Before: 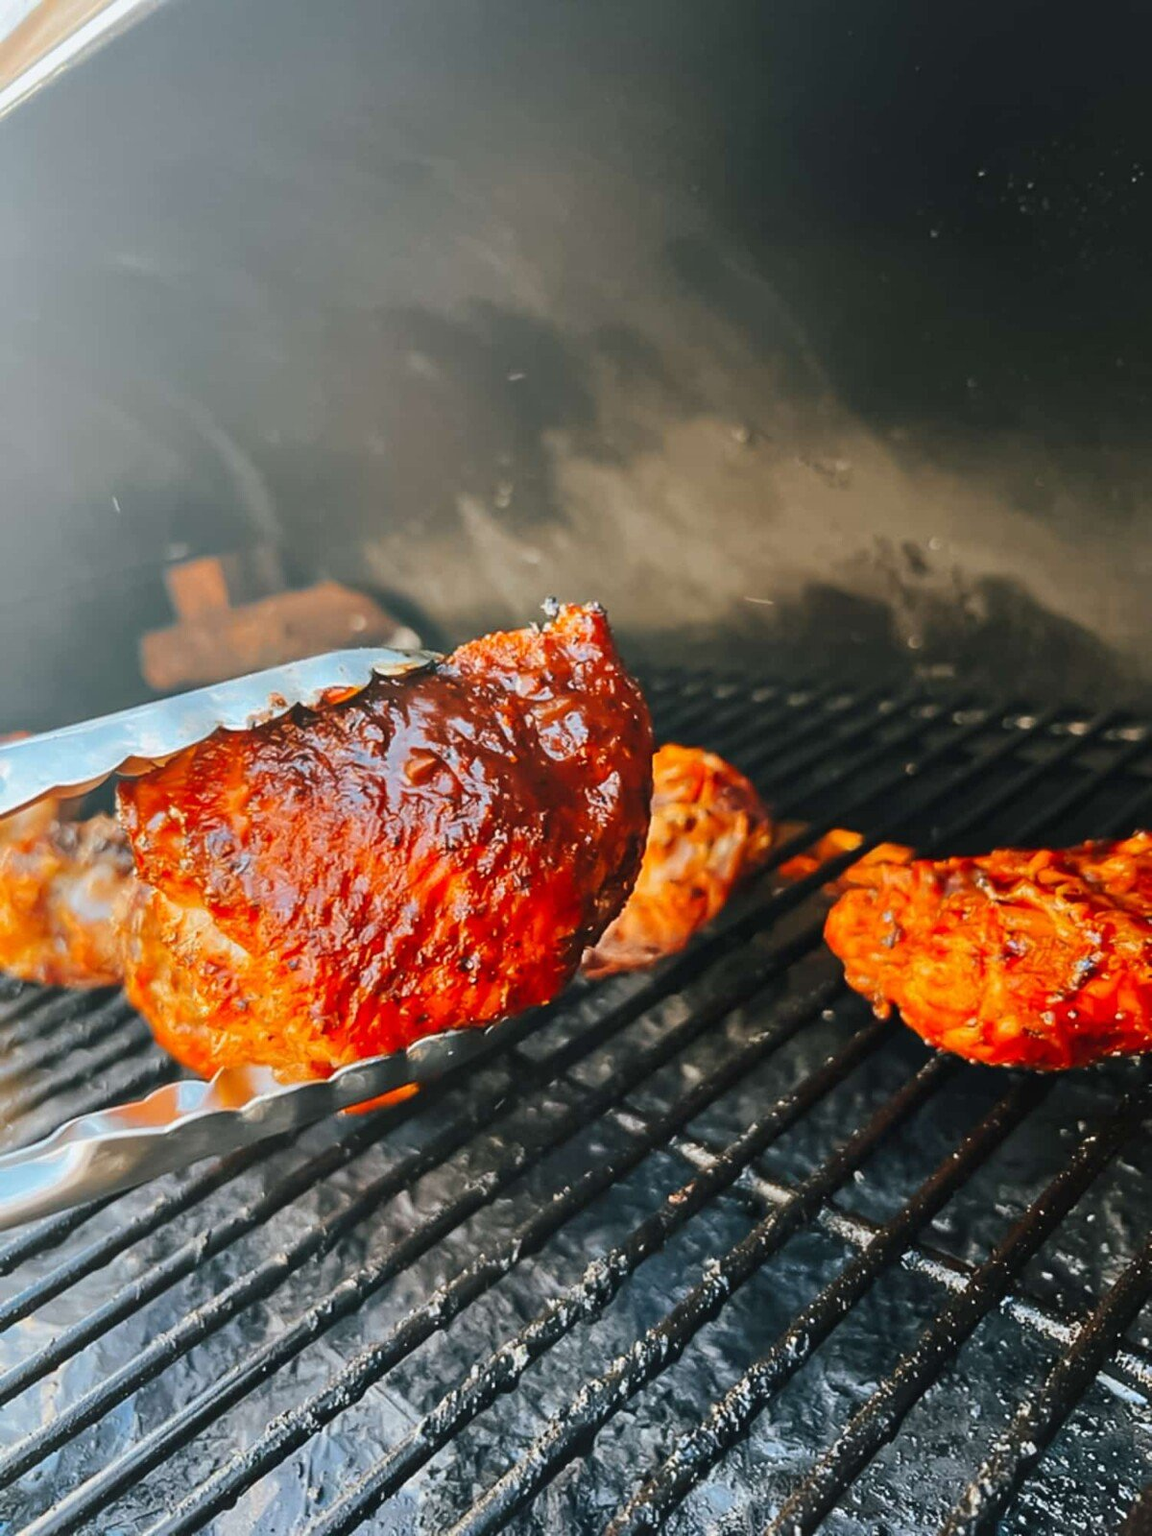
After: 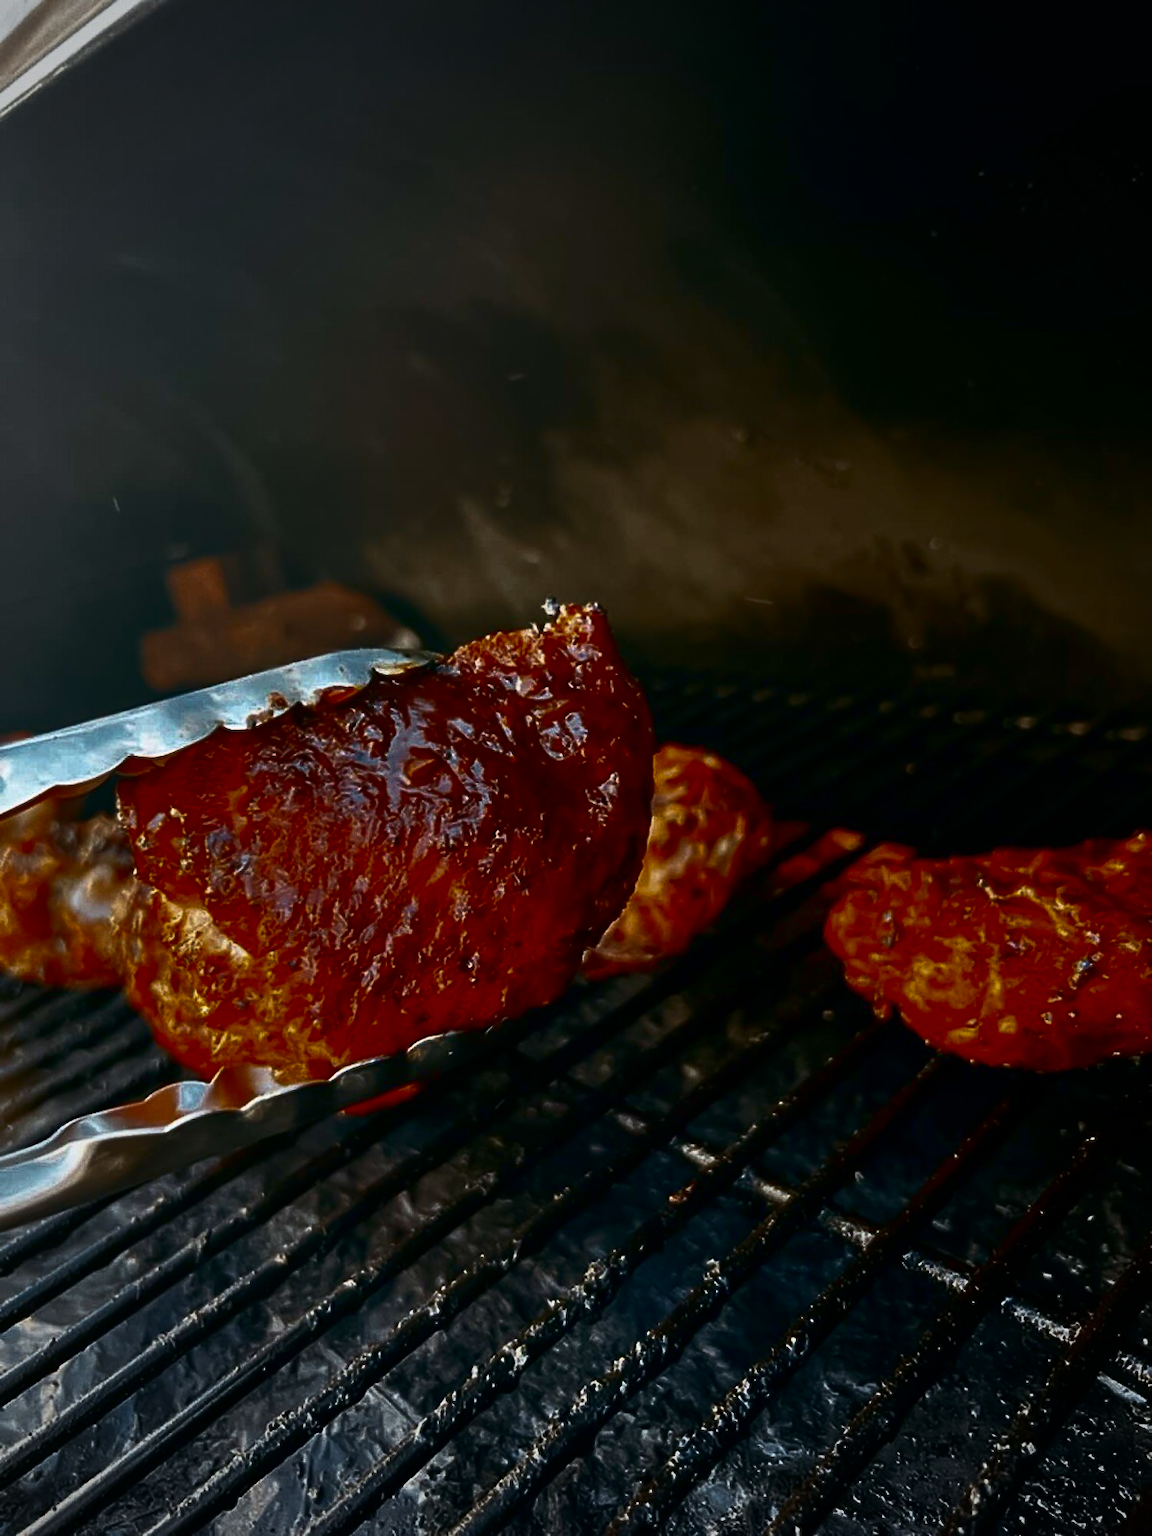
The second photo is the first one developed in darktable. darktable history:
velvia: on, module defaults
vignetting: fall-off start 71.85%
base curve: curves: ch0 [(0, 0) (0.564, 0.291) (0.802, 0.731) (1, 1)]
contrast brightness saturation: contrast 0.237, brightness -0.242, saturation 0.14
